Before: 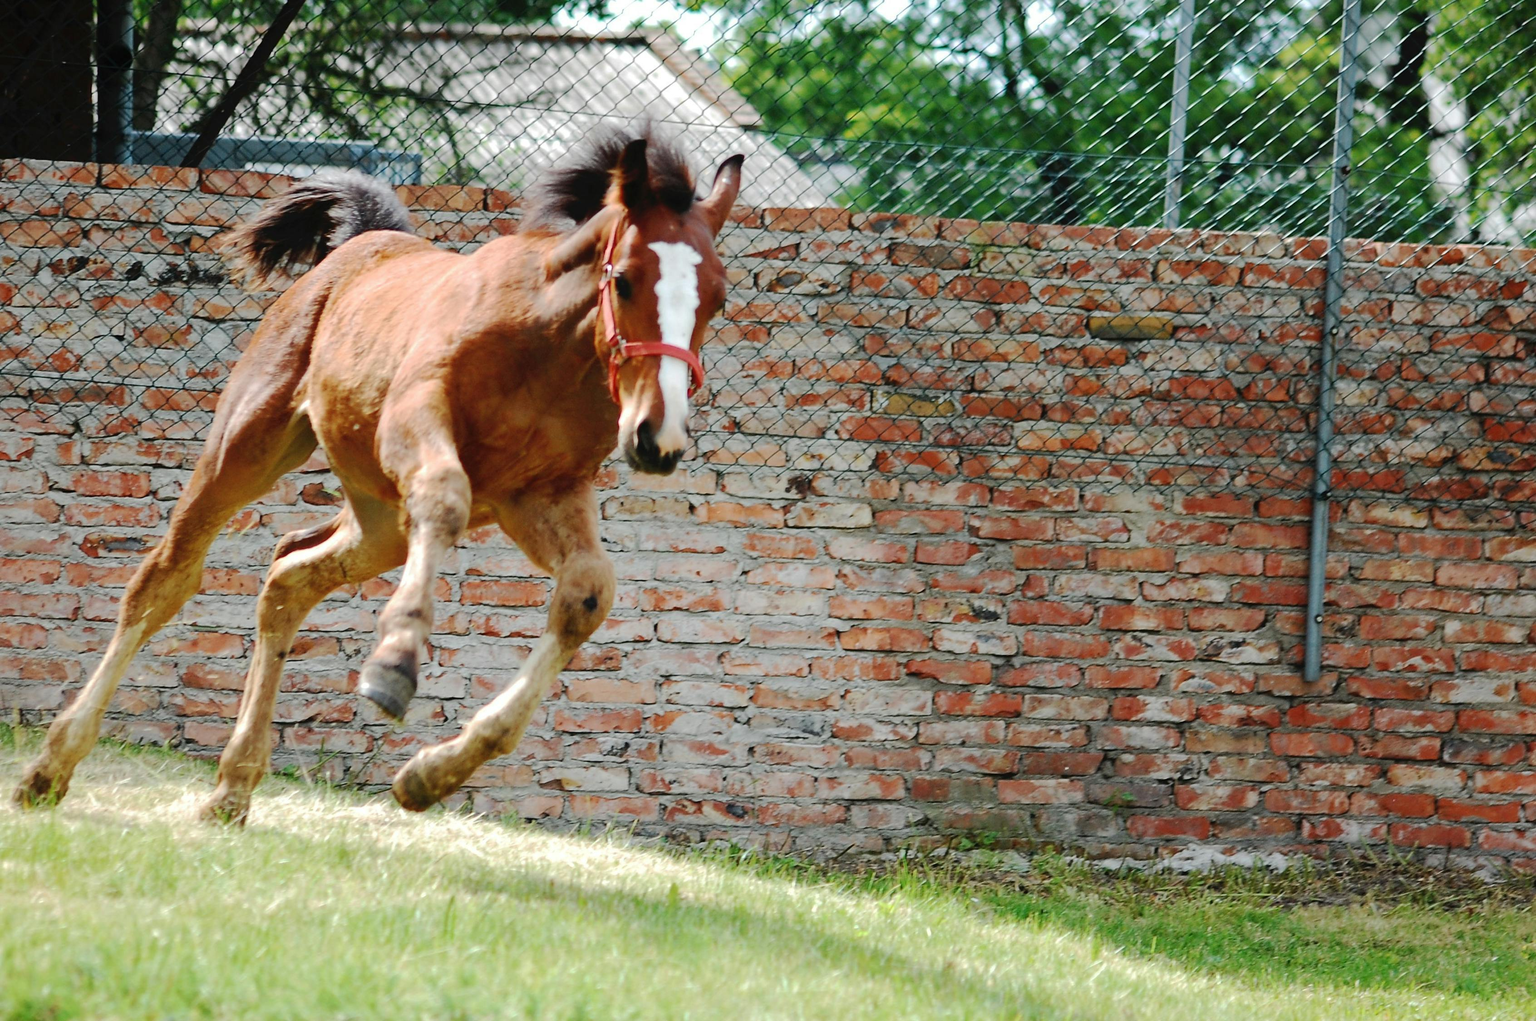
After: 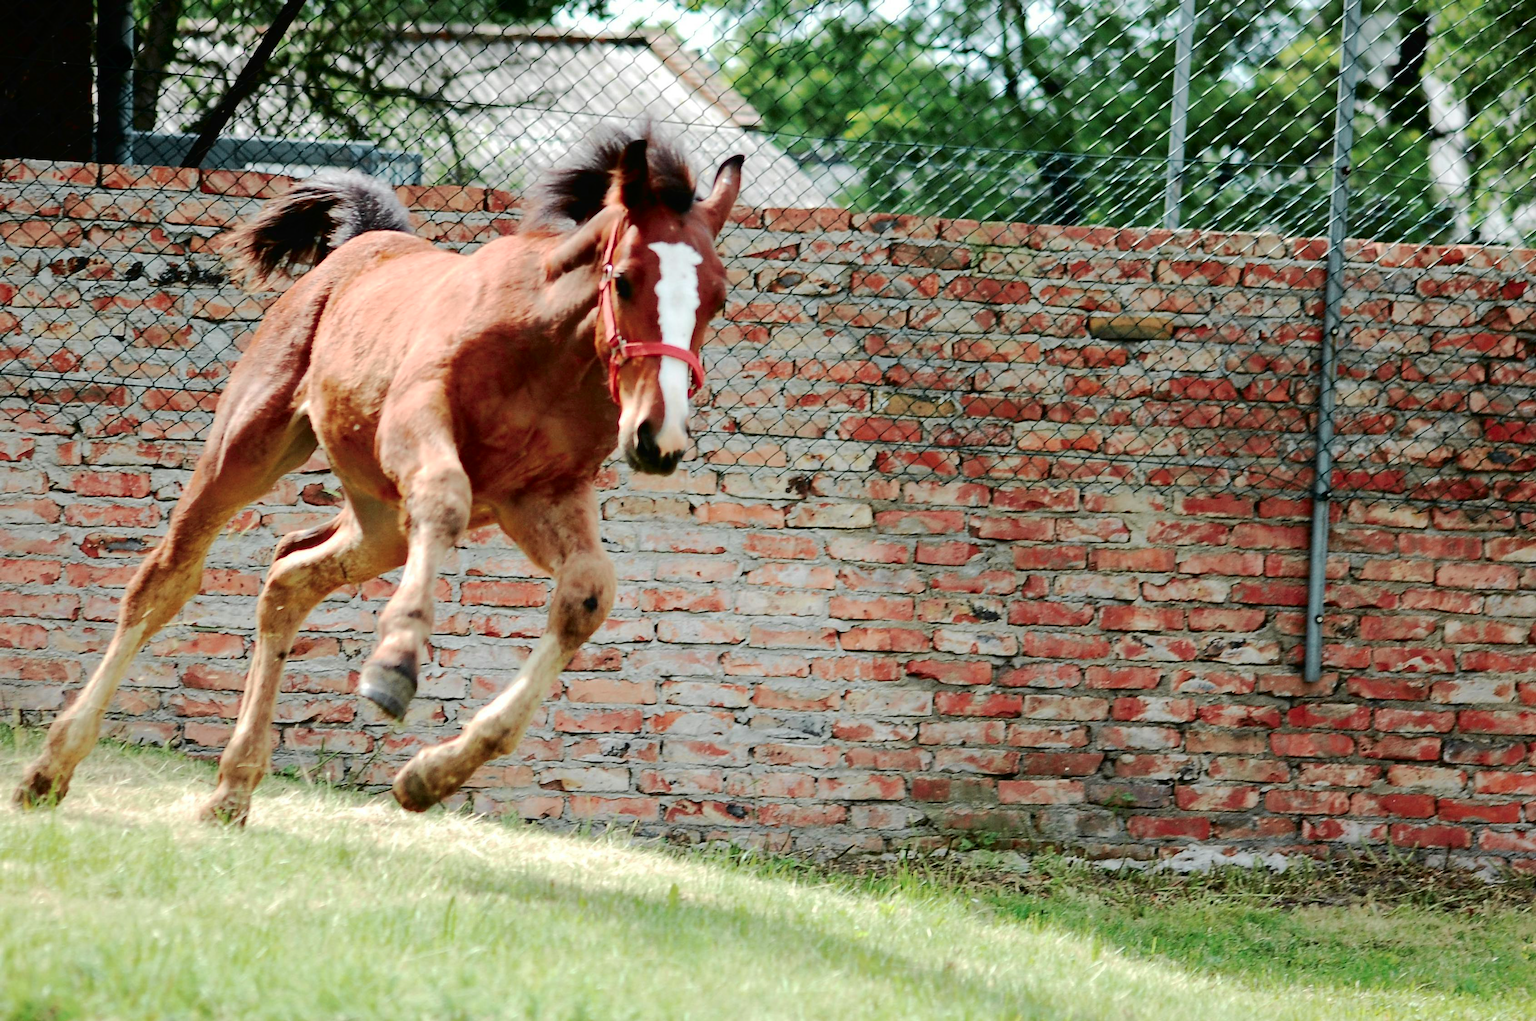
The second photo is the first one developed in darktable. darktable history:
tone curve: curves: ch0 [(0.003, 0) (0.066, 0.023) (0.149, 0.094) (0.264, 0.238) (0.395, 0.401) (0.517, 0.553) (0.716, 0.743) (0.813, 0.846) (1, 1)]; ch1 [(0, 0) (0.164, 0.115) (0.337, 0.332) (0.39, 0.398) (0.464, 0.461) (0.501, 0.5) (0.521, 0.529) (0.571, 0.588) (0.652, 0.681) (0.733, 0.749) (0.811, 0.796) (1, 1)]; ch2 [(0, 0) (0.337, 0.382) (0.464, 0.476) (0.501, 0.502) (0.527, 0.54) (0.556, 0.567) (0.6, 0.59) (0.687, 0.675) (1, 1)], color space Lab, independent channels, preserve colors none
